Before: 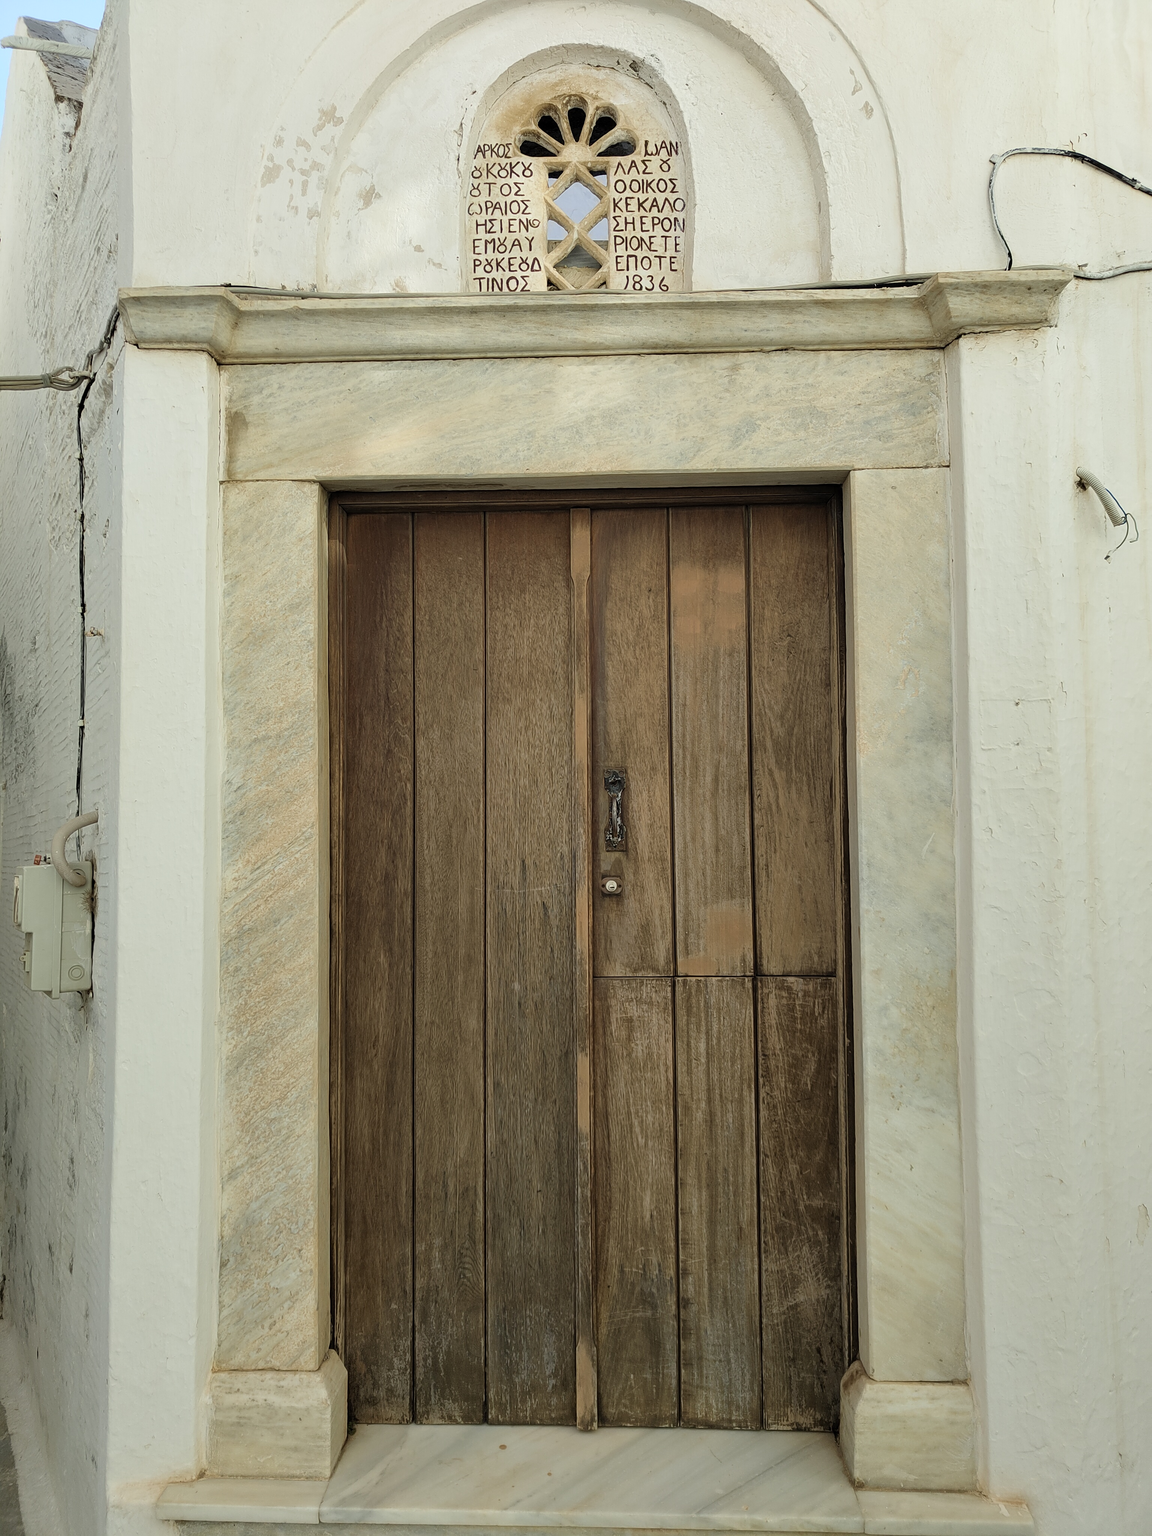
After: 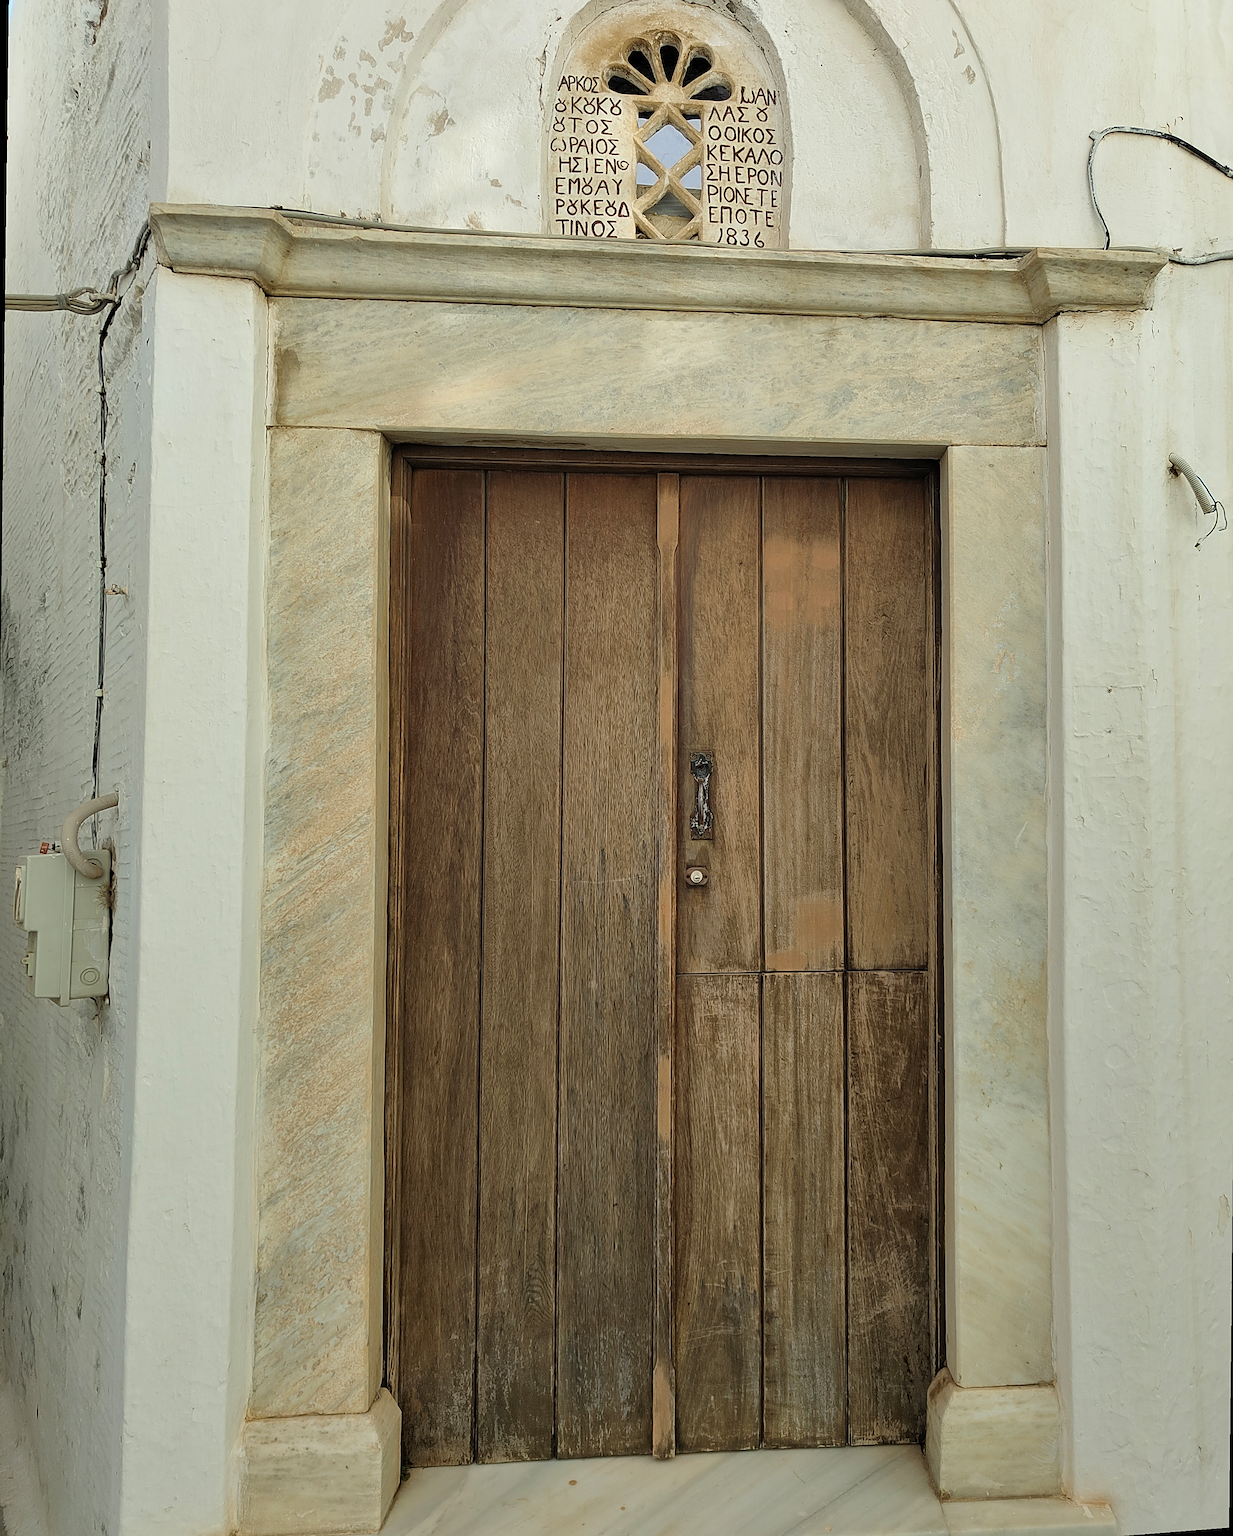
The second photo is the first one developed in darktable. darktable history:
sharpen: on, module defaults
tone equalizer: -8 EV -1.84 EV, -7 EV -1.16 EV, -6 EV -1.62 EV, smoothing diameter 25%, edges refinement/feathering 10, preserve details guided filter
rotate and perspective: rotation 0.679°, lens shift (horizontal) 0.136, crop left 0.009, crop right 0.991, crop top 0.078, crop bottom 0.95
white balance: emerald 1
shadows and highlights: radius 125.46, shadows 30.51, highlights -30.51, low approximation 0.01, soften with gaussian
